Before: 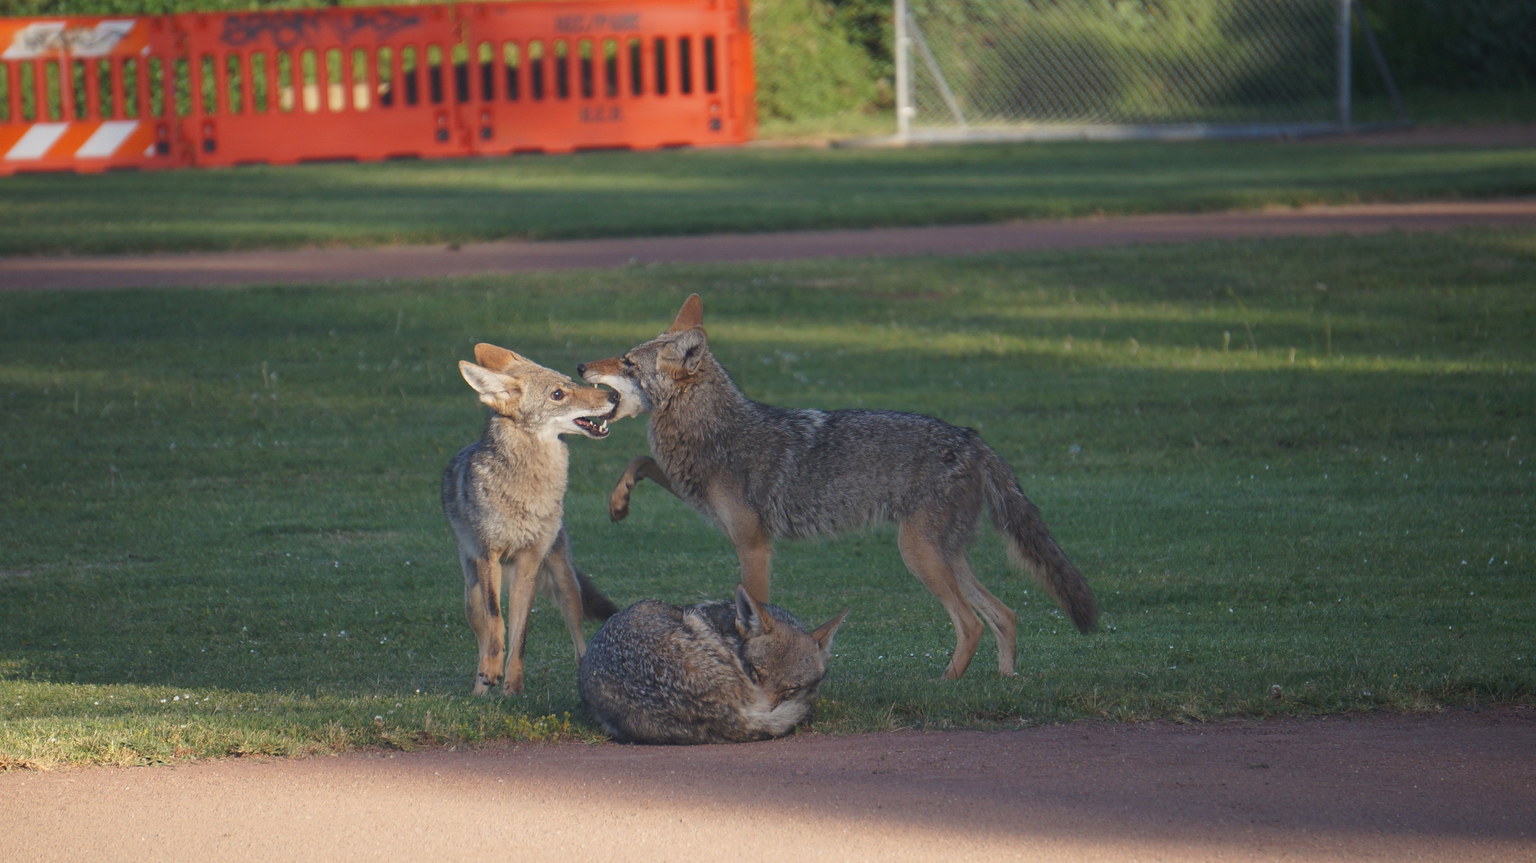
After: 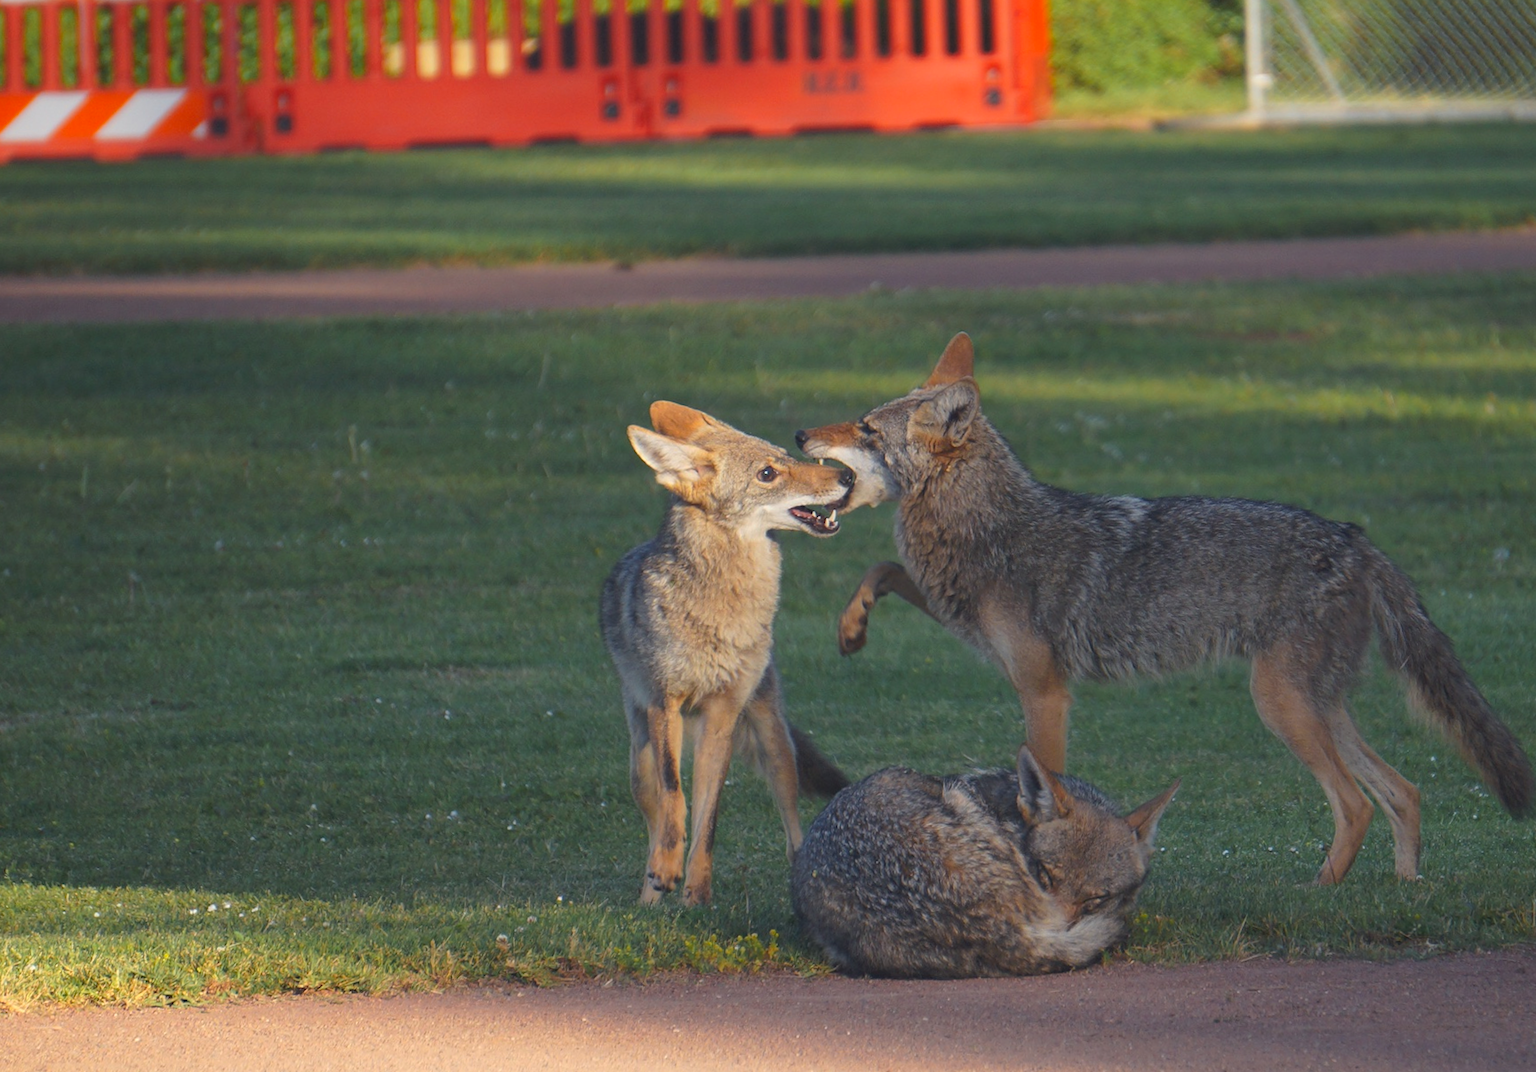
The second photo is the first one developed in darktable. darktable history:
crop: top 5.803%, right 27.864%, bottom 5.804%
color zones: curves: ch0 [(0.224, 0.526) (0.75, 0.5)]; ch1 [(0.055, 0.526) (0.224, 0.761) (0.377, 0.526) (0.75, 0.5)]
rotate and perspective: rotation 0.226°, lens shift (vertical) -0.042, crop left 0.023, crop right 0.982, crop top 0.006, crop bottom 0.994
